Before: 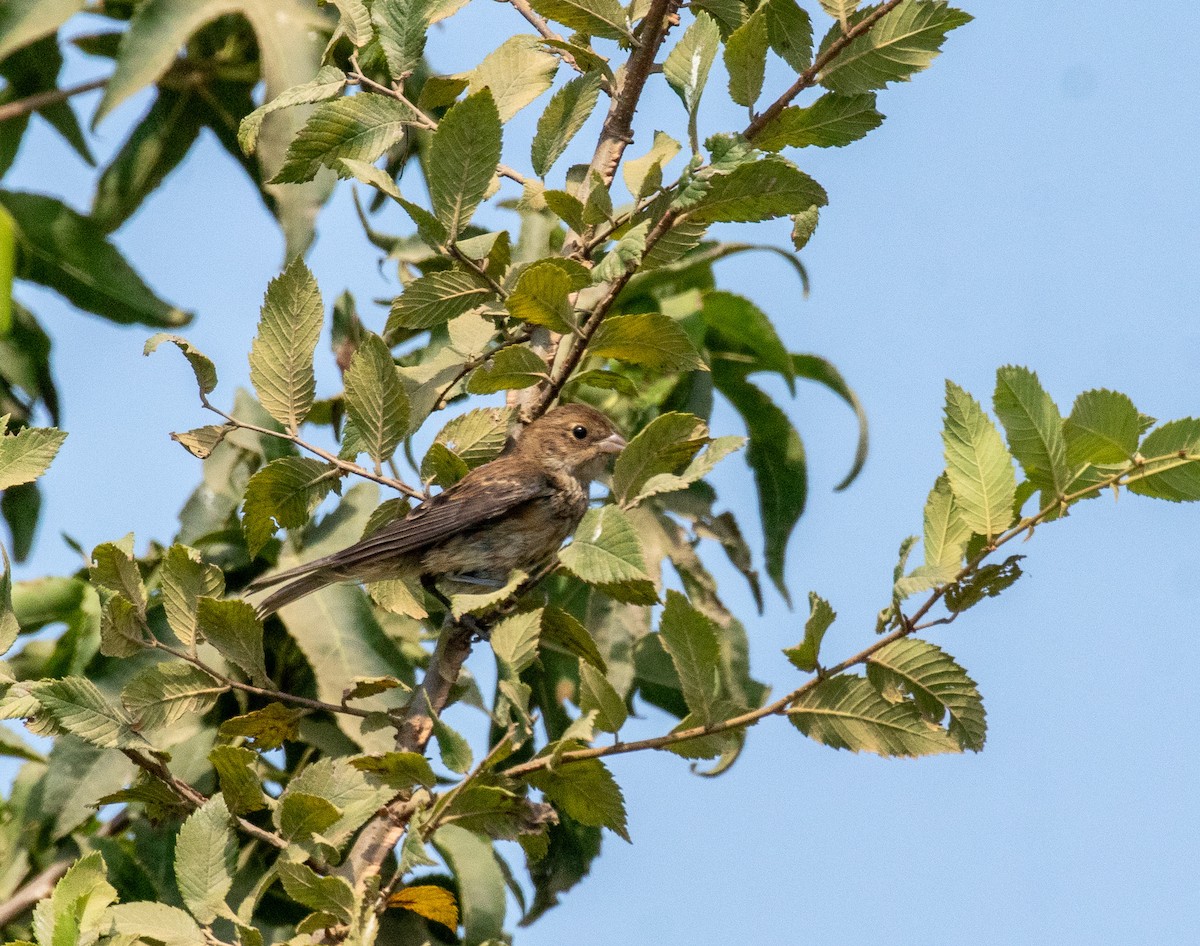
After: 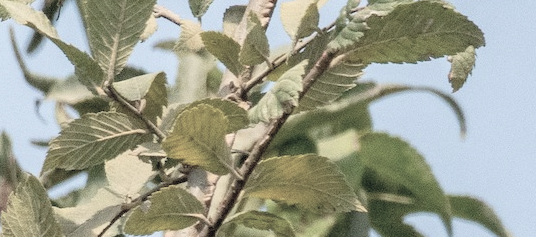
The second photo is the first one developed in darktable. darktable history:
contrast brightness saturation: brightness 0.18, saturation -0.5
crop: left 28.64%, top 16.832%, right 26.637%, bottom 58.055%
